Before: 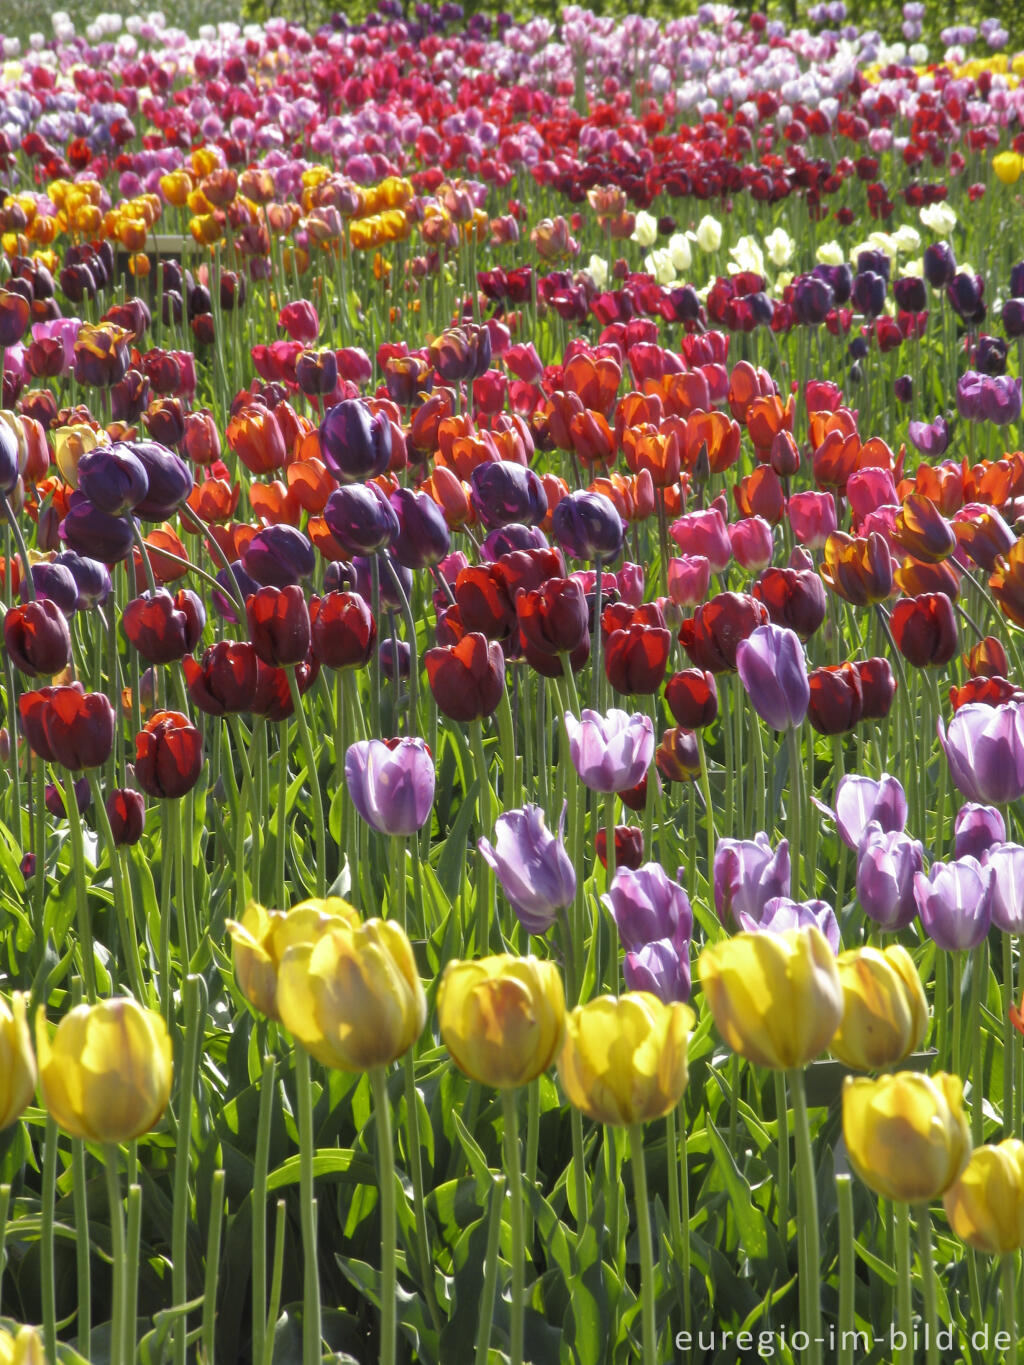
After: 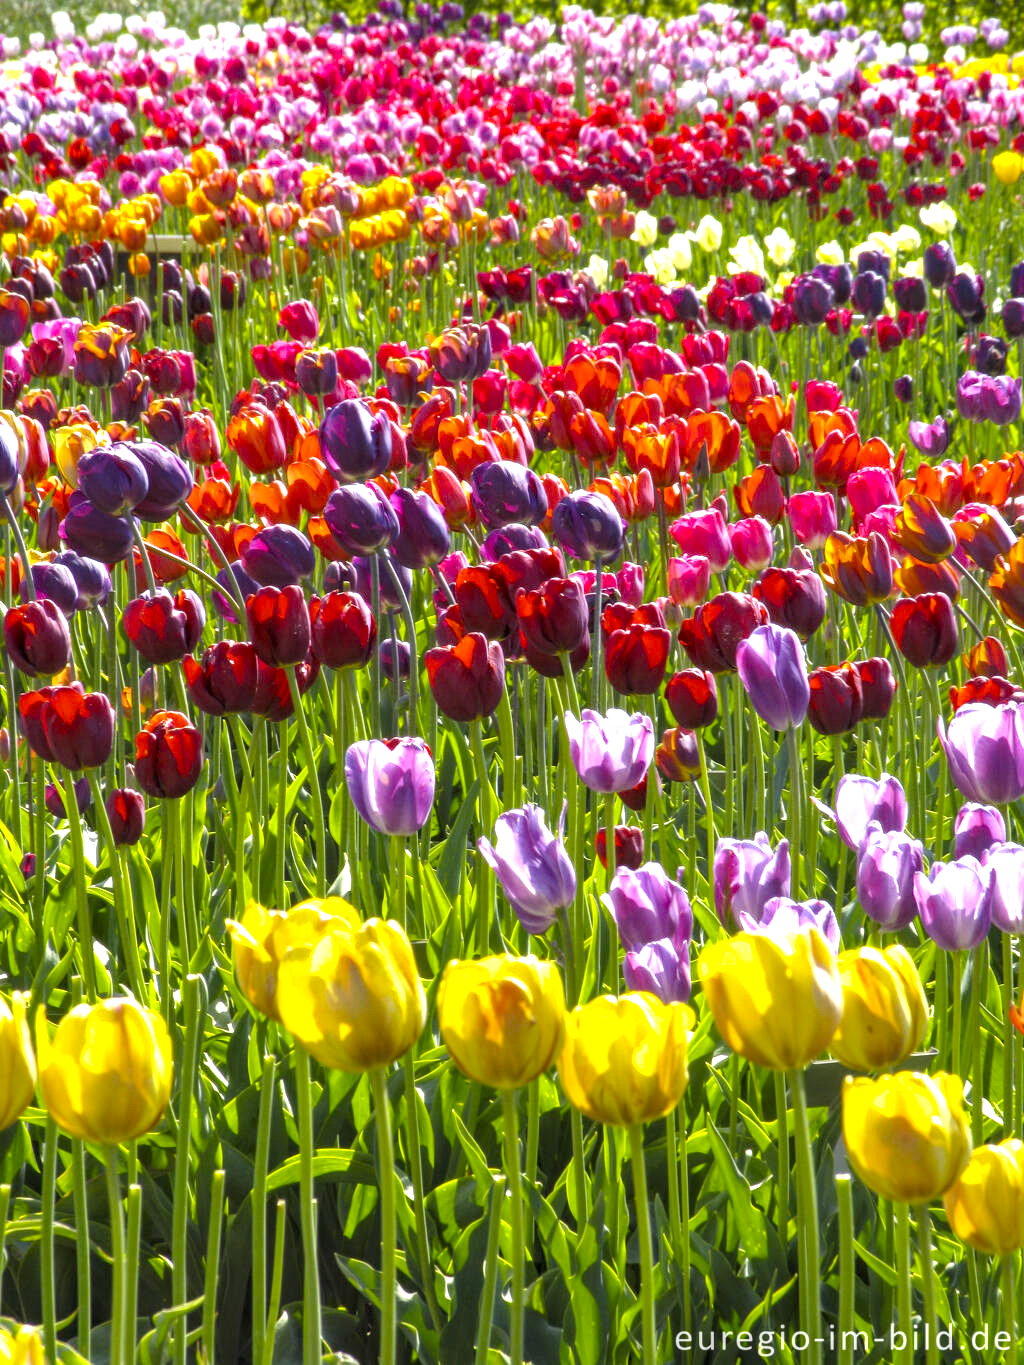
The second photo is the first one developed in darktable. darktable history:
haze removal: compatibility mode true, adaptive false
local contrast: on, module defaults
color balance rgb: perceptual saturation grading › global saturation 30.534%, perceptual brilliance grading › global brilliance 12.691%
exposure: exposure 0.252 EV, compensate exposure bias true, compensate highlight preservation false
